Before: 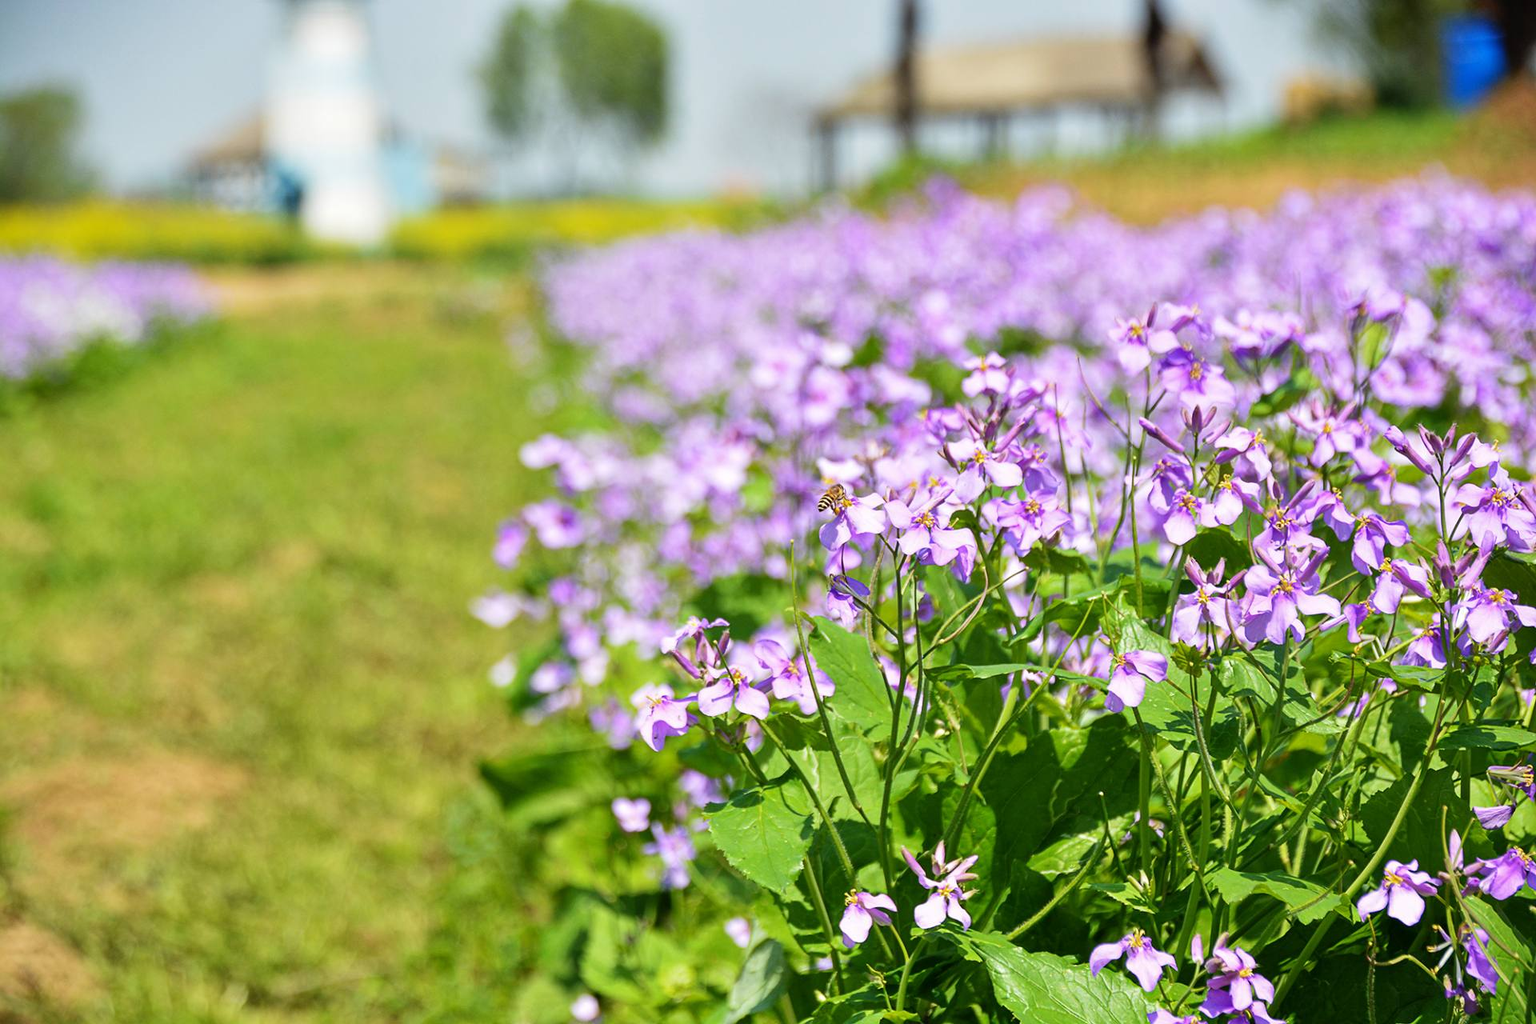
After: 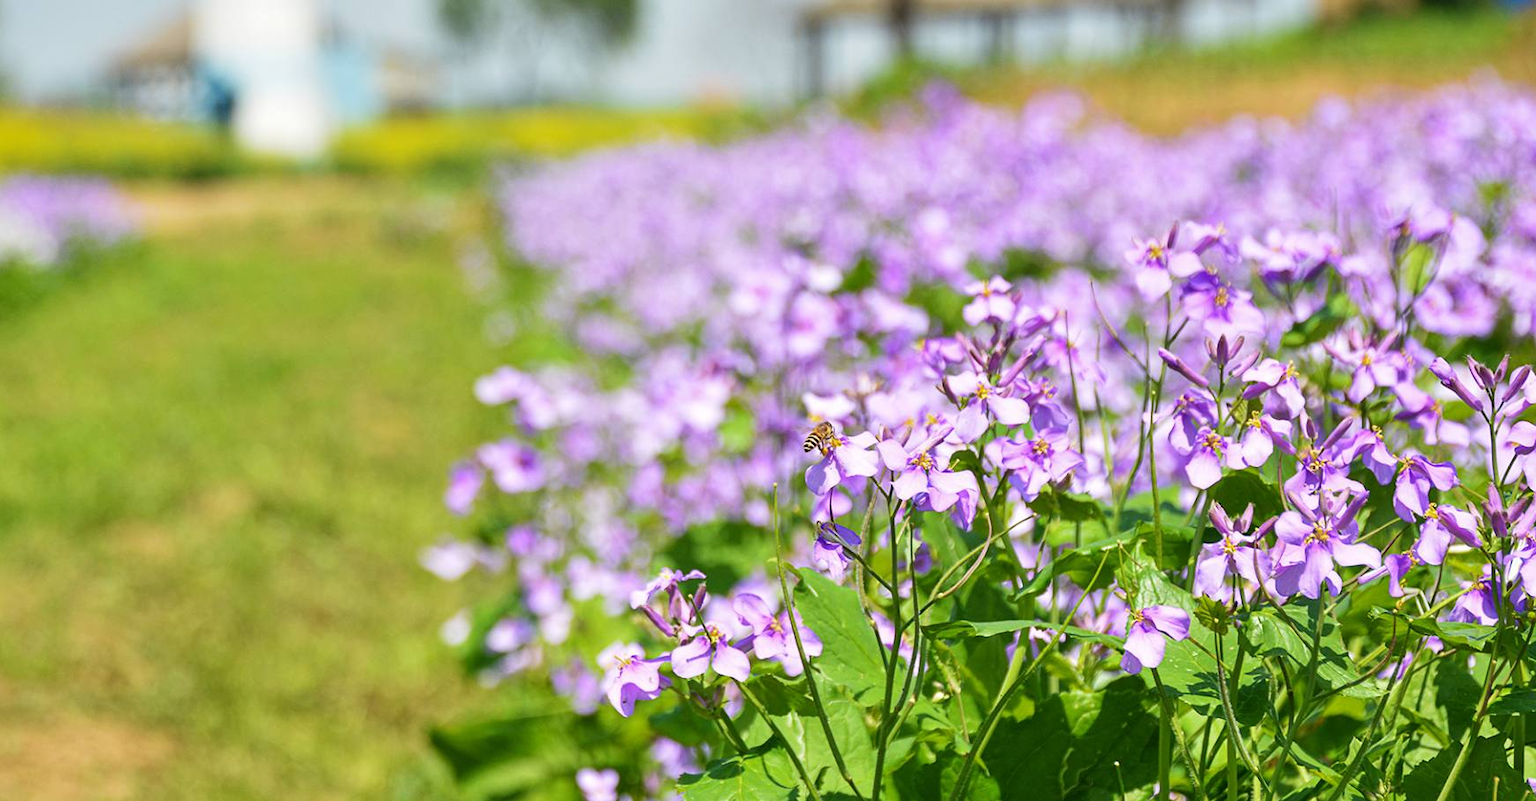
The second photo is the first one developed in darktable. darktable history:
crop: left 5.889%, top 10.078%, right 3.59%, bottom 19.034%
